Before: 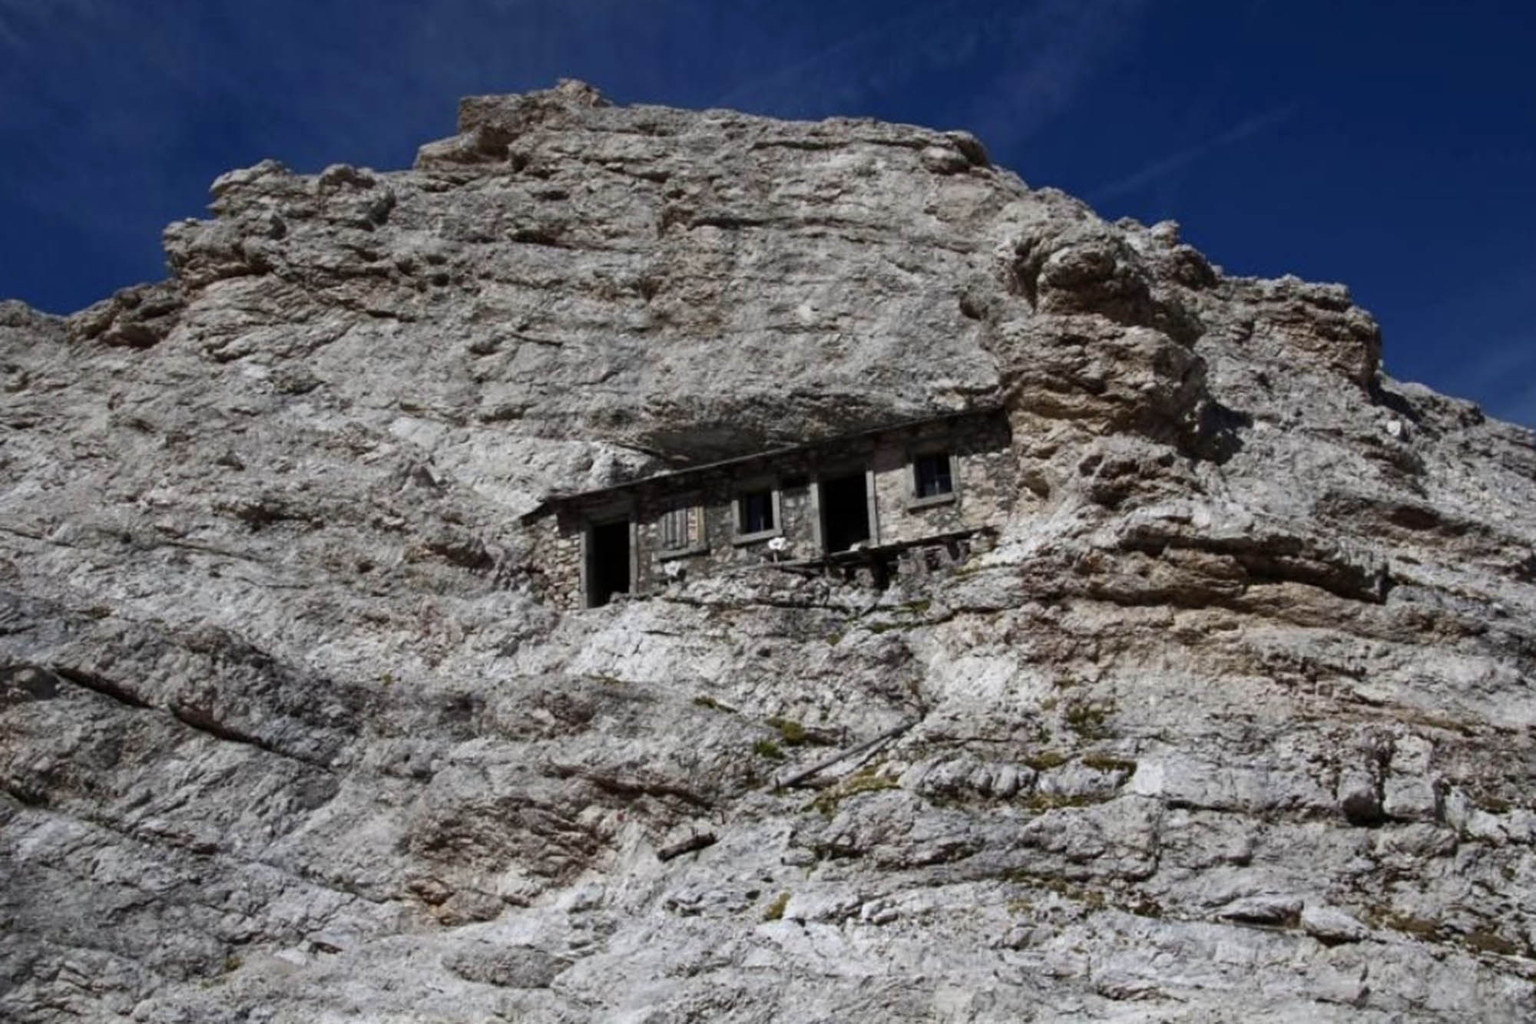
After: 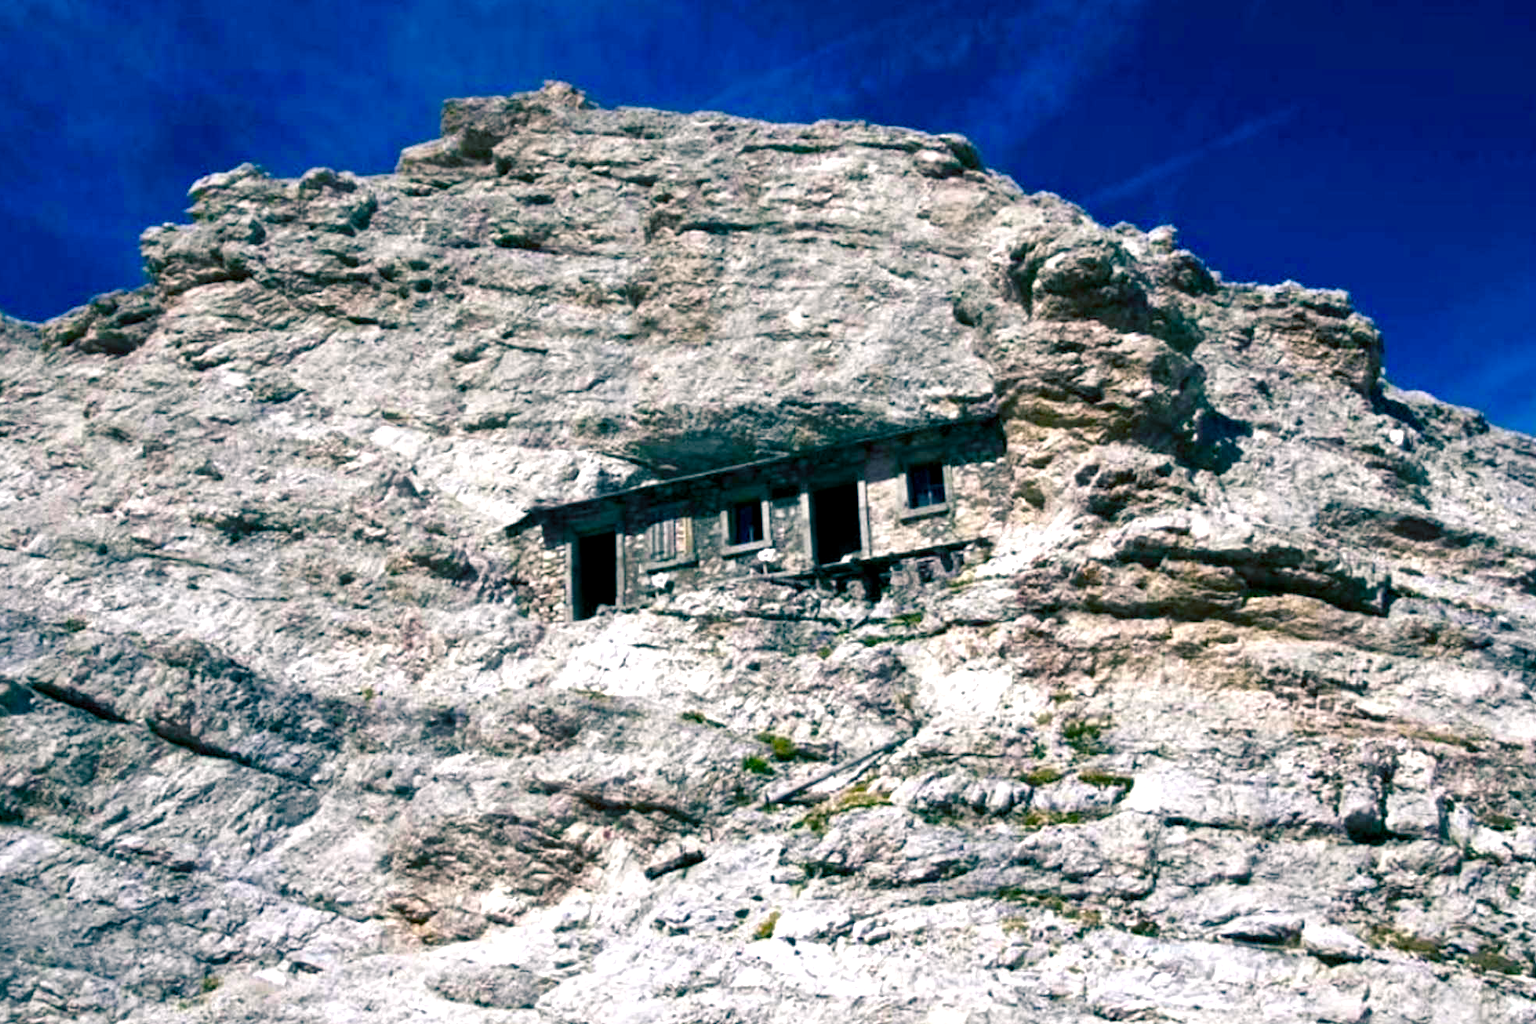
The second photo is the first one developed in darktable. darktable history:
exposure: exposure 1.061 EV, compensate highlight preservation false
color balance rgb: shadows lift › luminance -28.76%, shadows lift › chroma 10%, shadows lift › hue 230°, power › chroma 0.5%, power › hue 215°, highlights gain › luminance 7.14%, highlights gain › chroma 1%, highlights gain › hue 50°, global offset › luminance -0.29%, global offset › hue 260°, perceptual saturation grading › global saturation 20%, perceptual saturation grading › highlights -13.92%, perceptual saturation grading › shadows 50%
crop: left 1.743%, right 0.268%, bottom 2.011%
